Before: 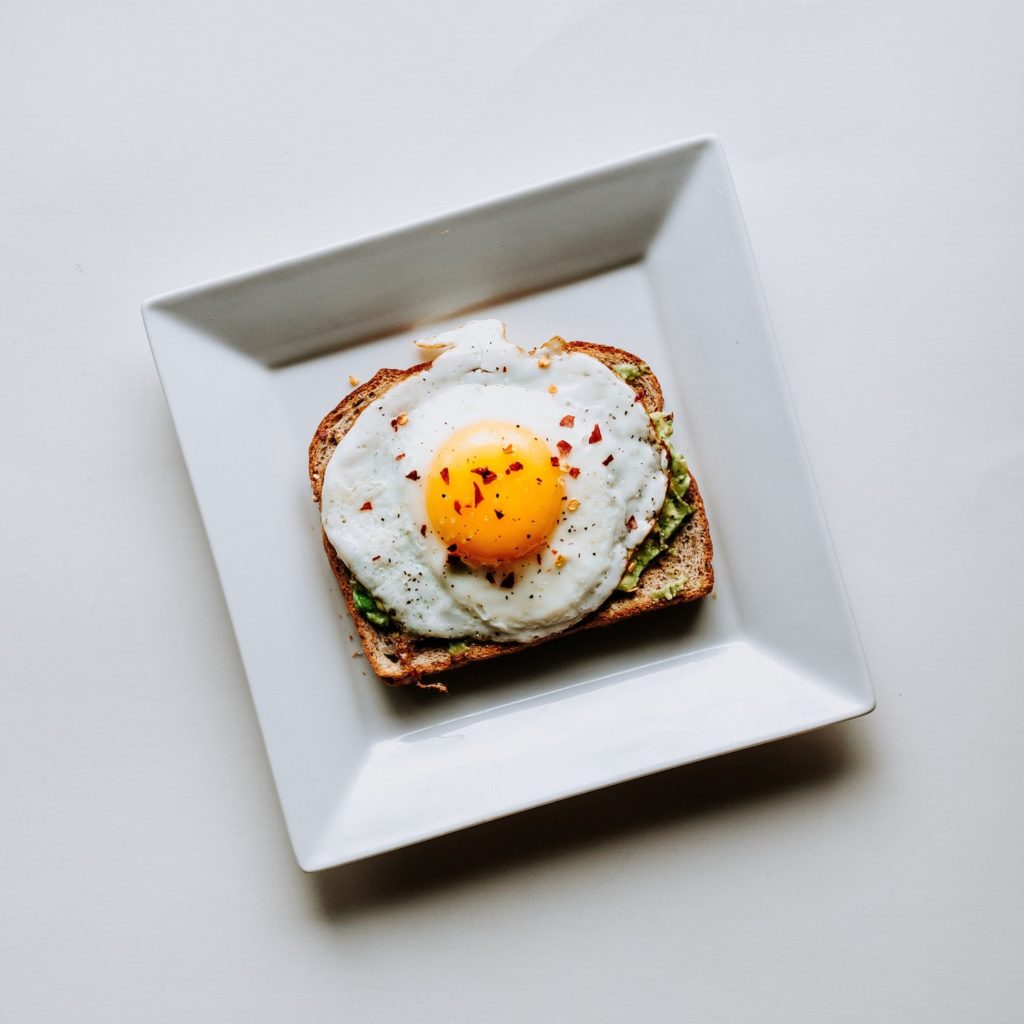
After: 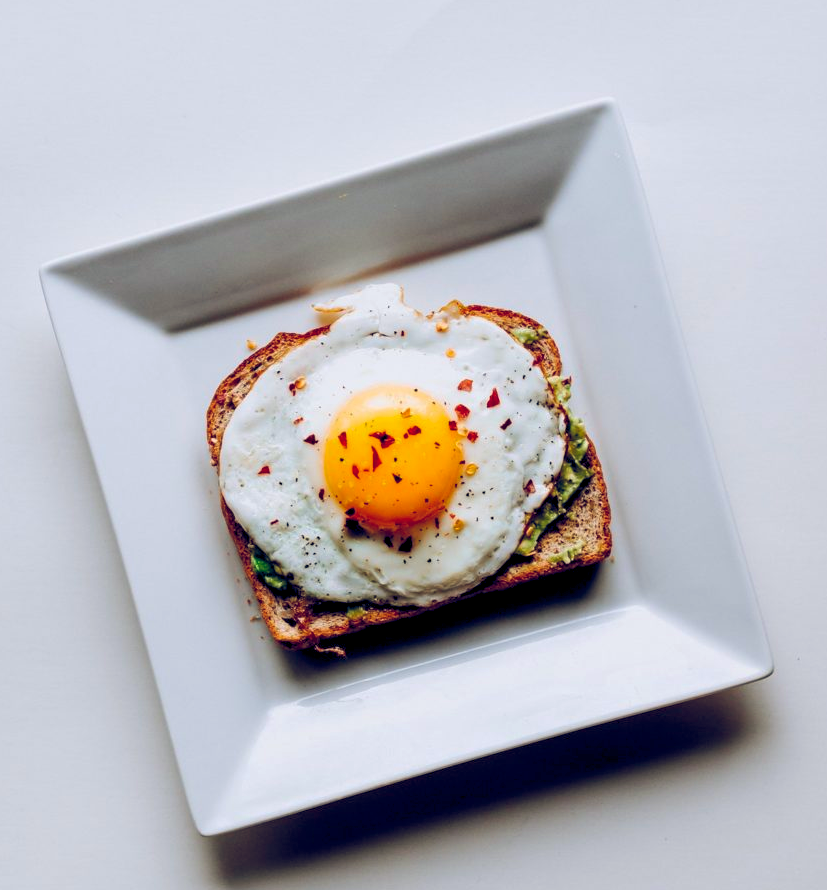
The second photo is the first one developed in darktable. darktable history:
crop: left 10.005%, top 3.605%, right 9.226%, bottom 9.4%
color balance rgb: global offset › luminance -0.296%, global offset › chroma 0.302%, global offset › hue 261.55°, perceptual saturation grading › global saturation 19.667%, global vibrance 19.576%
tone equalizer: edges refinement/feathering 500, mask exposure compensation -1.57 EV, preserve details no
